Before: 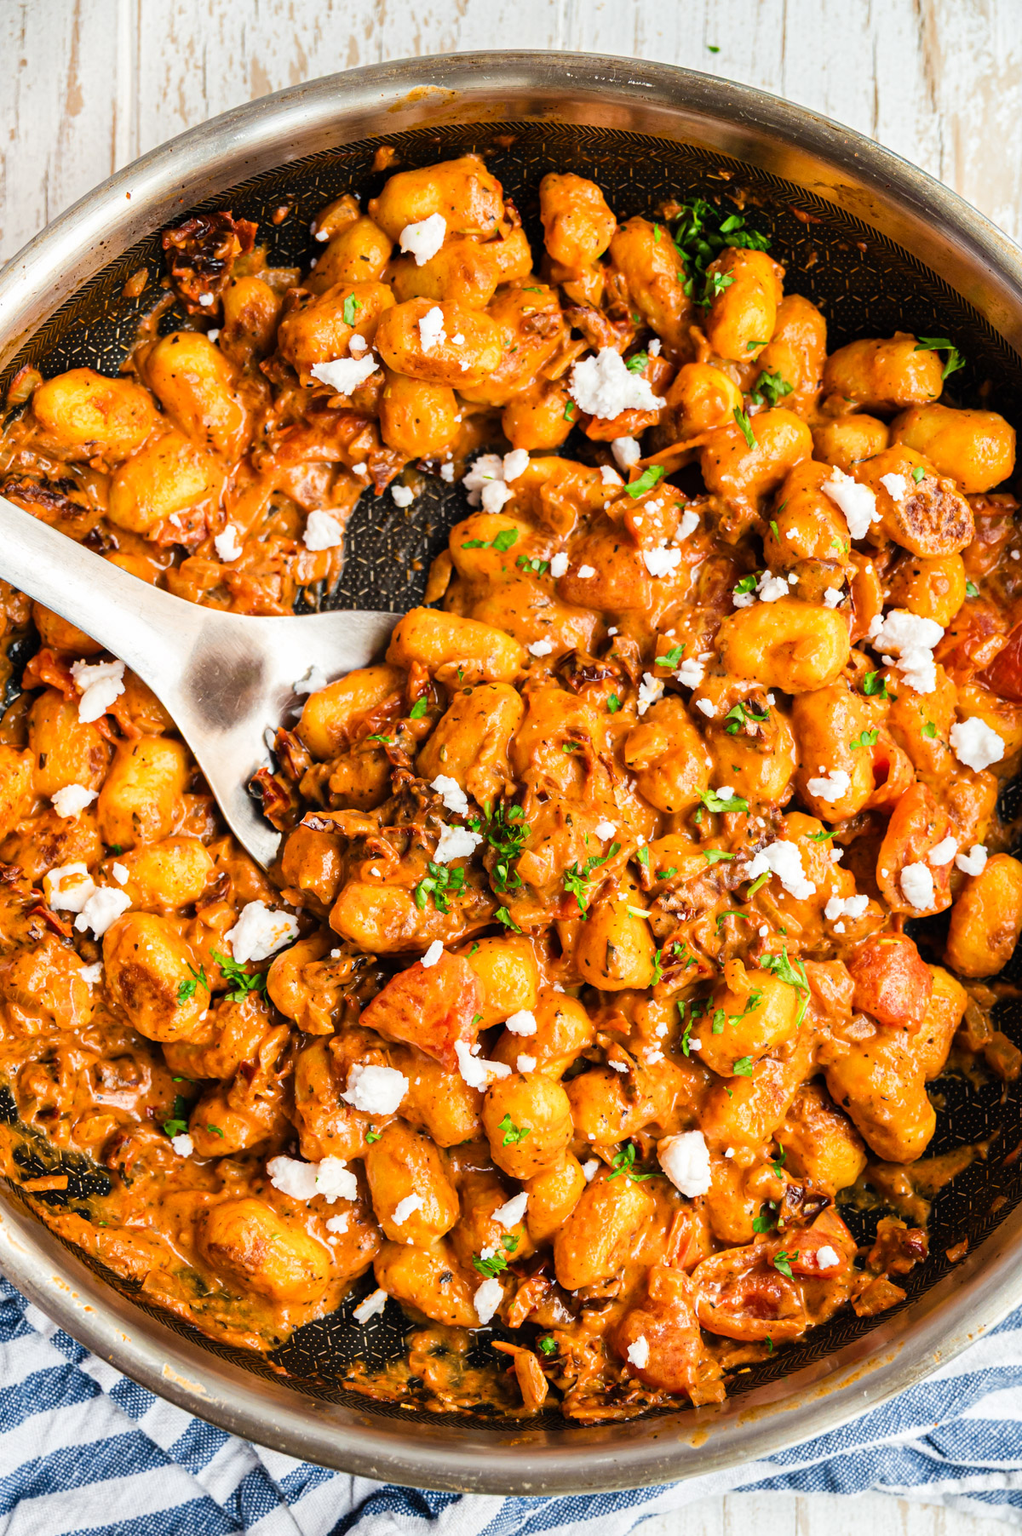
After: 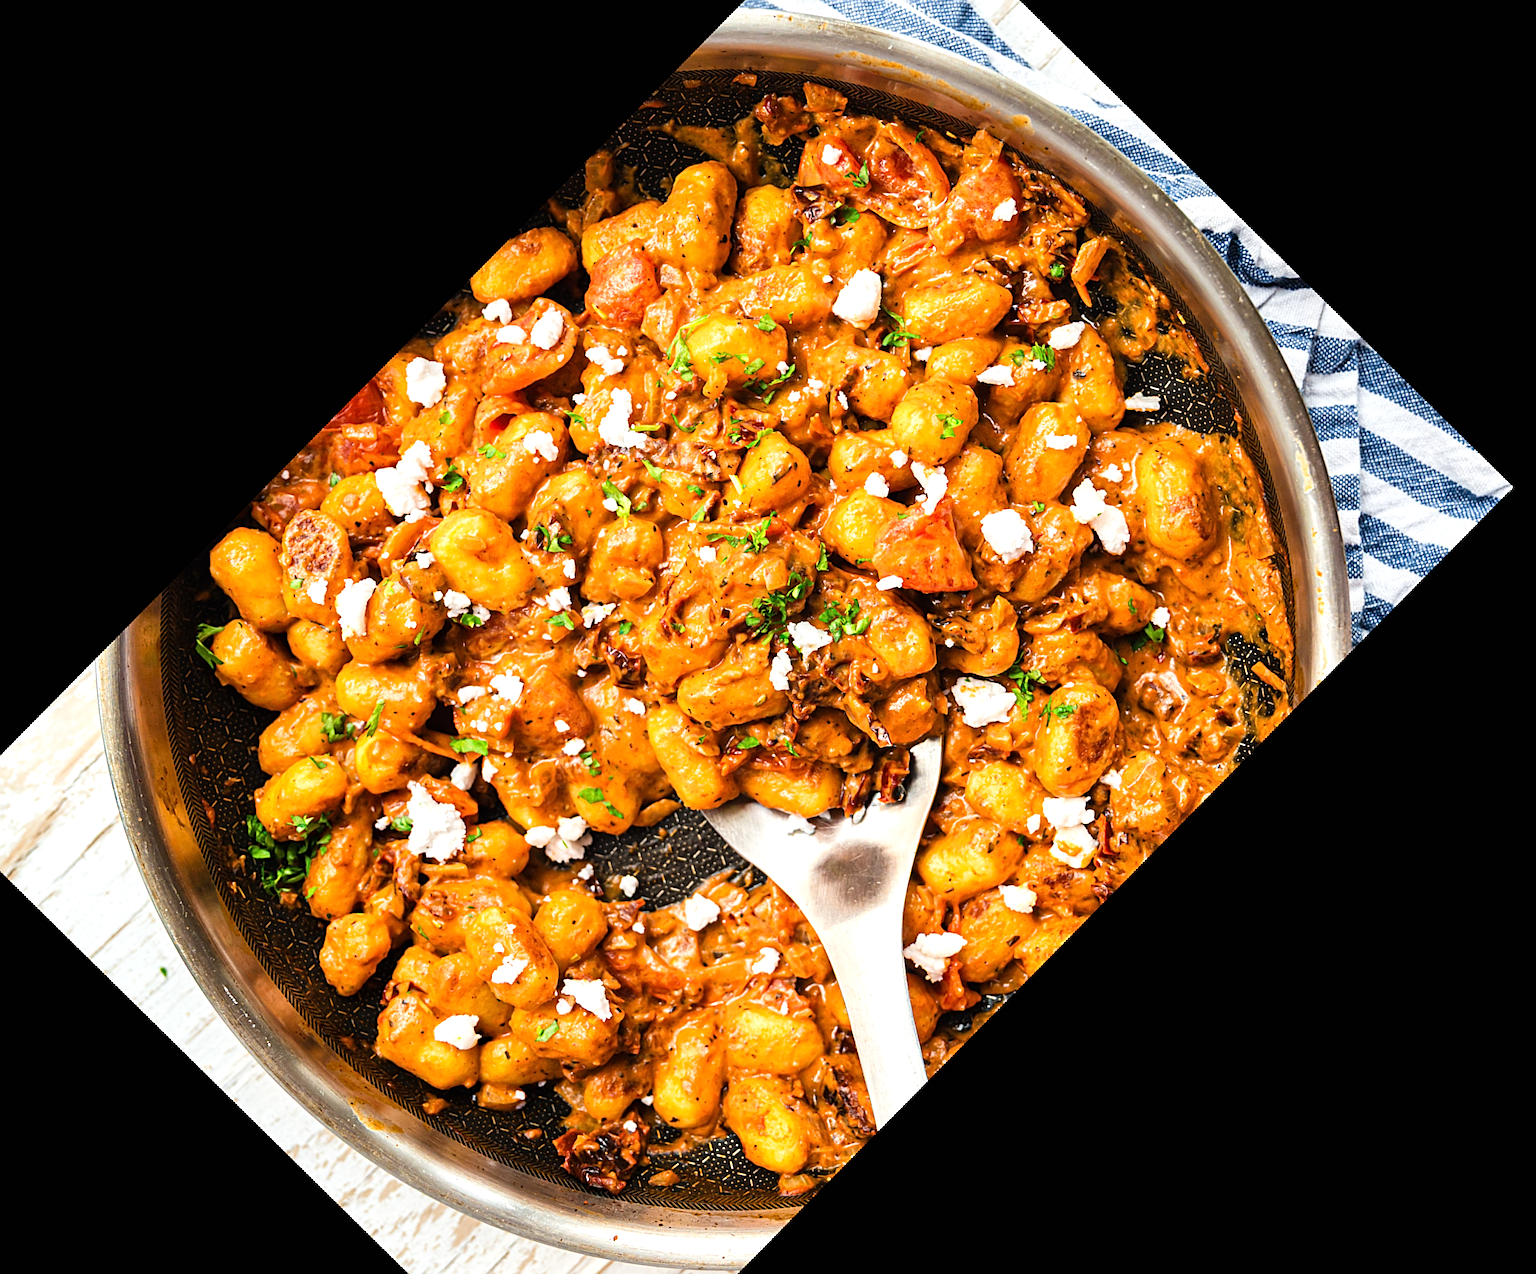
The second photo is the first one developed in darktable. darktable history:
exposure: black level correction 0, exposure 0.3 EV, compensate highlight preservation false
crop and rotate: angle 148.68°, left 9.111%, top 15.603%, right 4.588%, bottom 17.041%
rotate and perspective: rotation 13.27°, automatic cropping off
sharpen: on, module defaults
